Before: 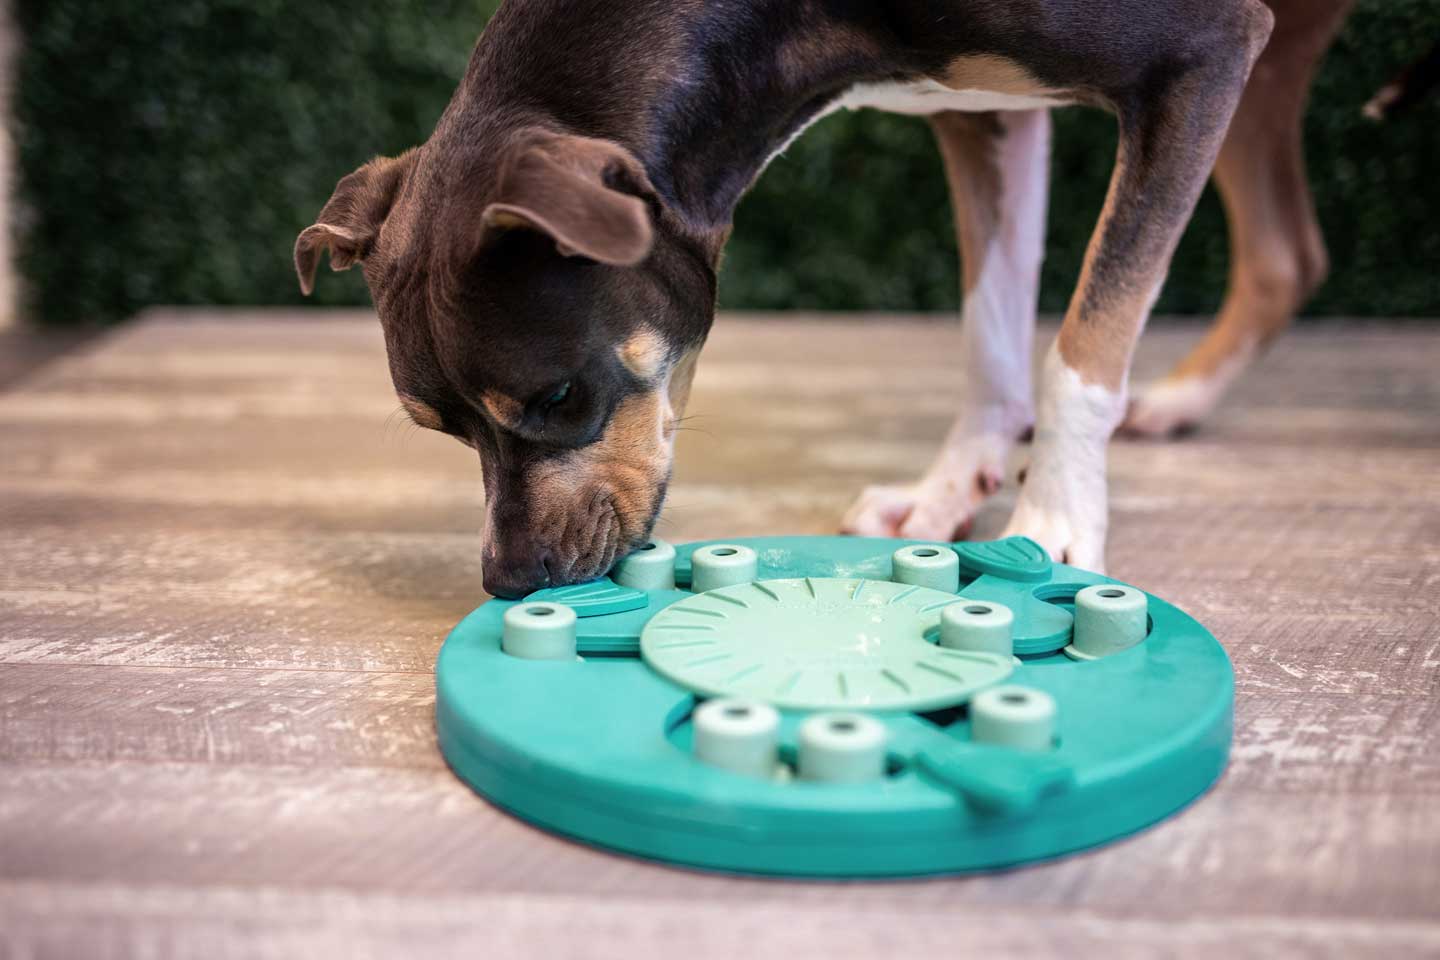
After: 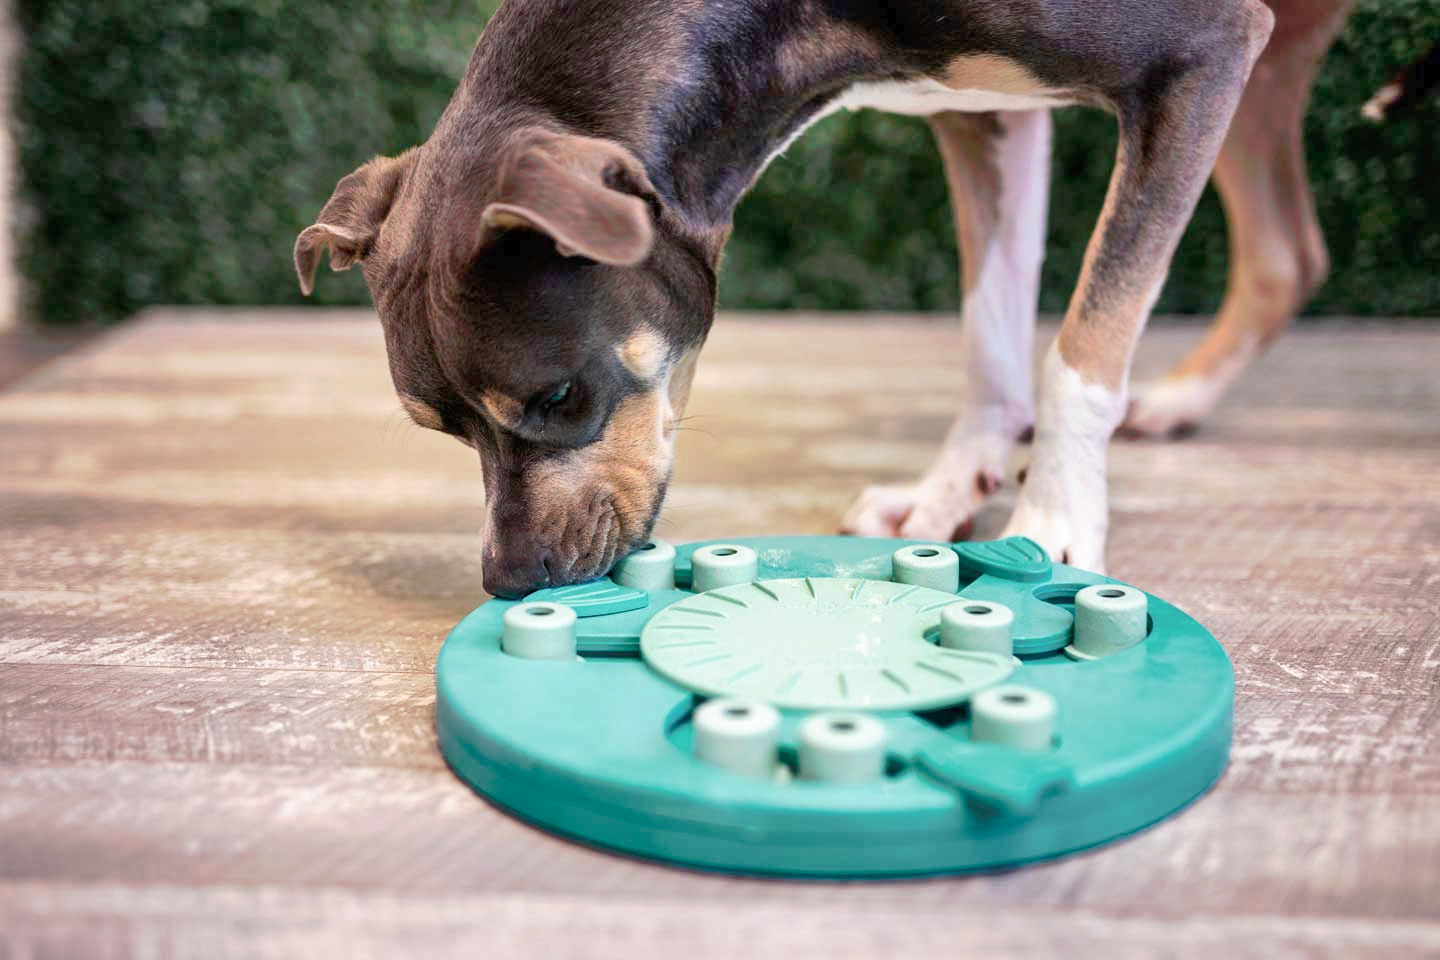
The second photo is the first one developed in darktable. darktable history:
tone curve: curves: ch0 [(0, 0) (0.003, 0.013) (0.011, 0.017) (0.025, 0.035) (0.044, 0.093) (0.069, 0.146) (0.1, 0.179) (0.136, 0.243) (0.177, 0.294) (0.224, 0.332) (0.277, 0.412) (0.335, 0.454) (0.399, 0.531) (0.468, 0.611) (0.543, 0.669) (0.623, 0.738) (0.709, 0.823) (0.801, 0.881) (0.898, 0.951) (1, 1)], preserve colors none
shadows and highlights: low approximation 0.01, soften with gaussian
